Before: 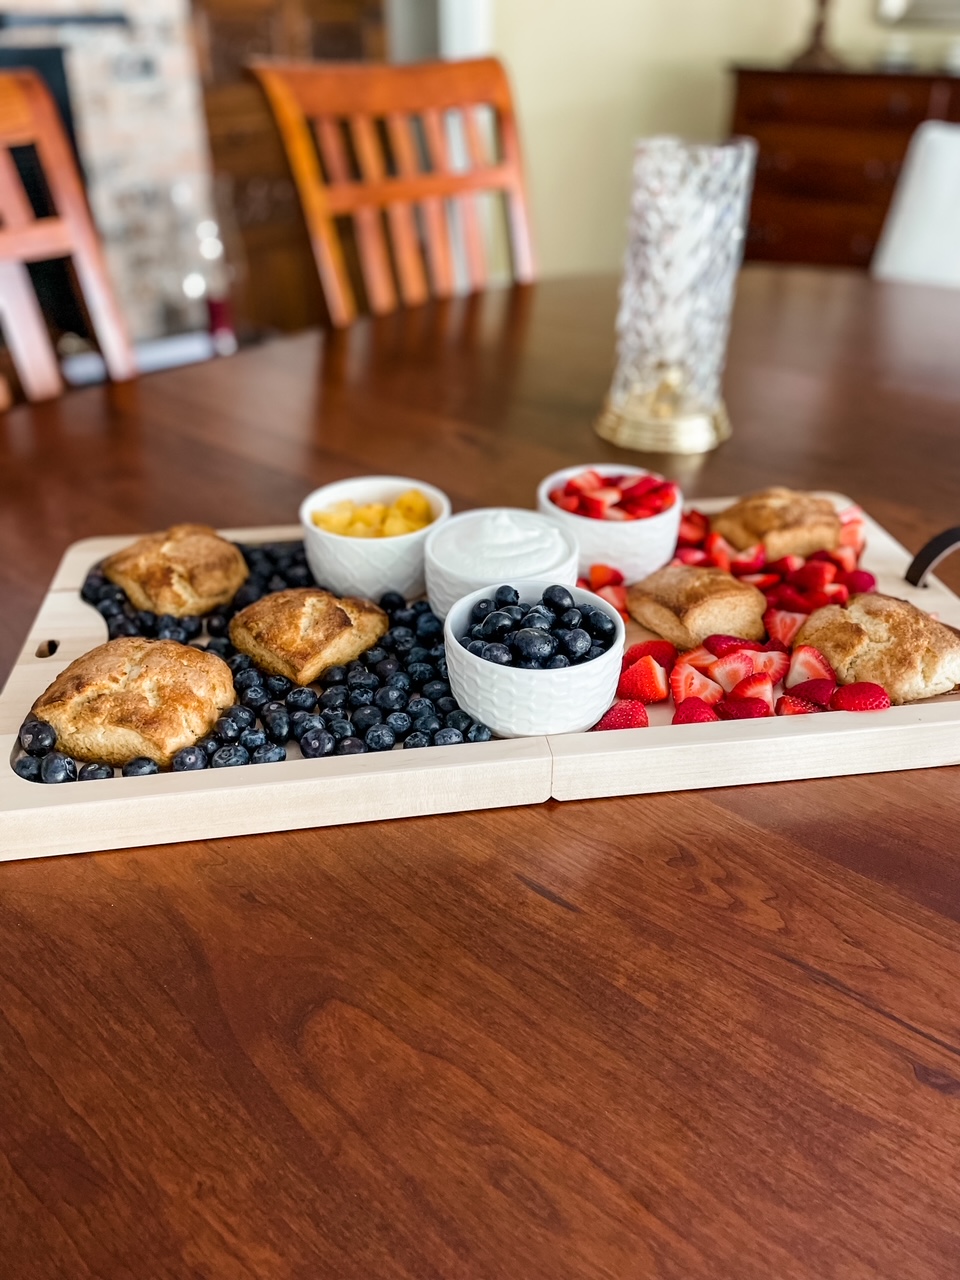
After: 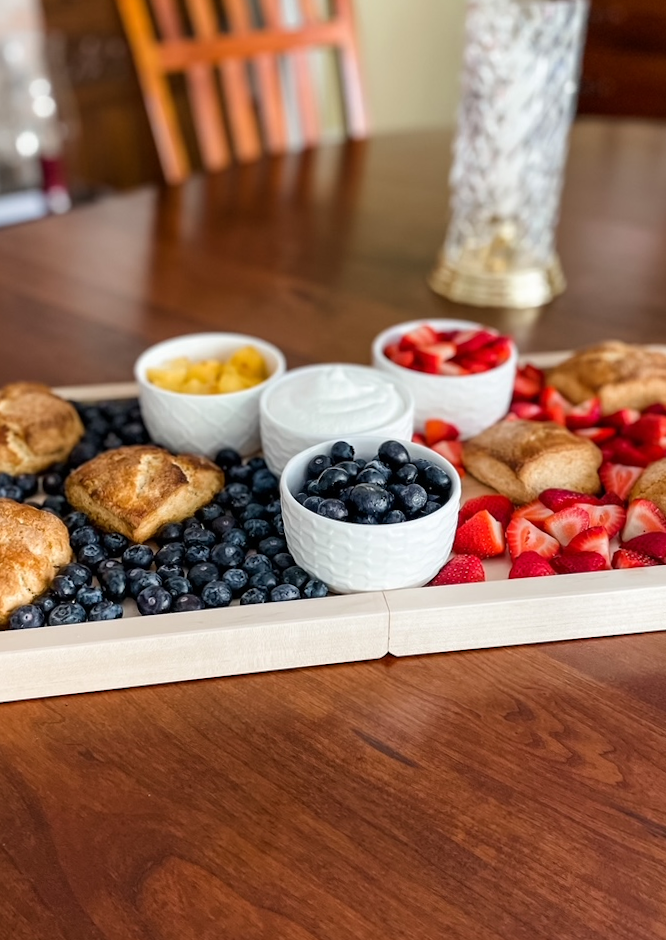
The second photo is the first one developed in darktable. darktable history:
crop and rotate: left 17.046%, top 10.659%, right 12.989%, bottom 14.553%
rotate and perspective: rotation -0.45°, automatic cropping original format, crop left 0.008, crop right 0.992, crop top 0.012, crop bottom 0.988
